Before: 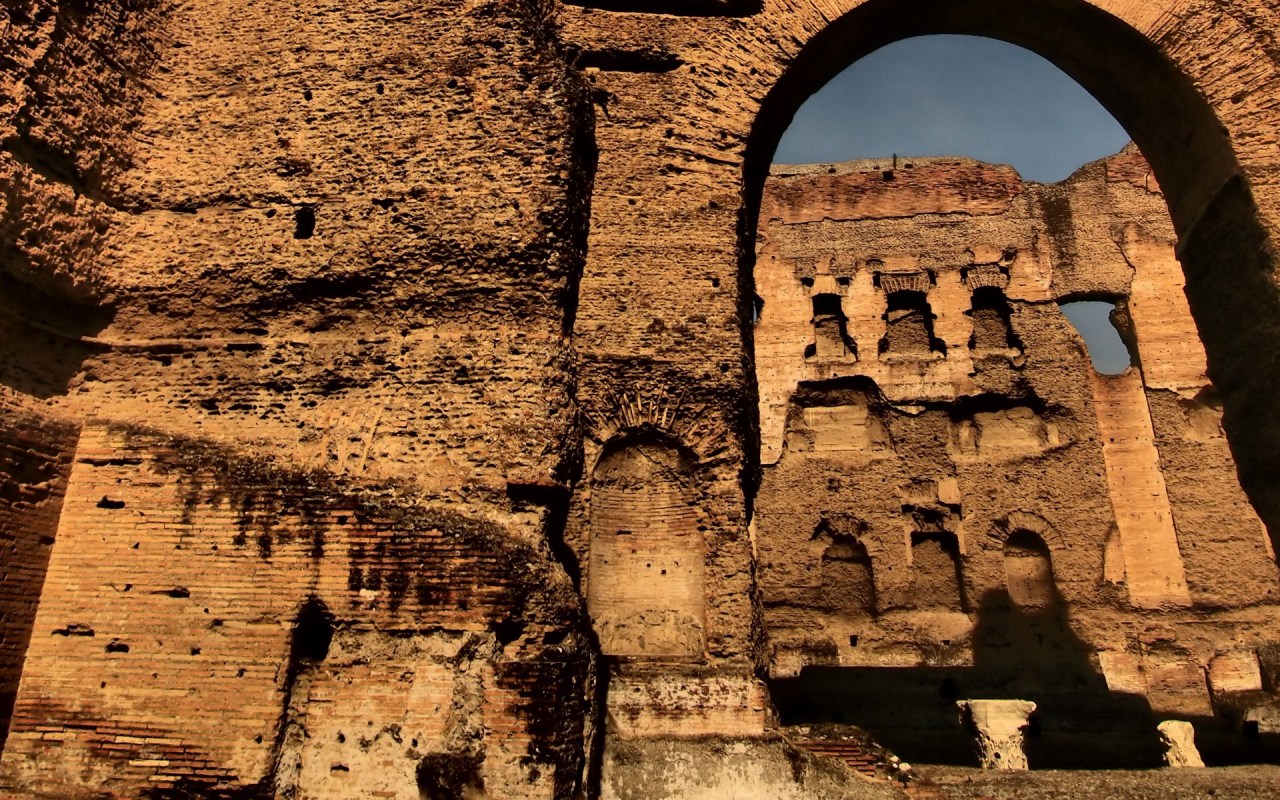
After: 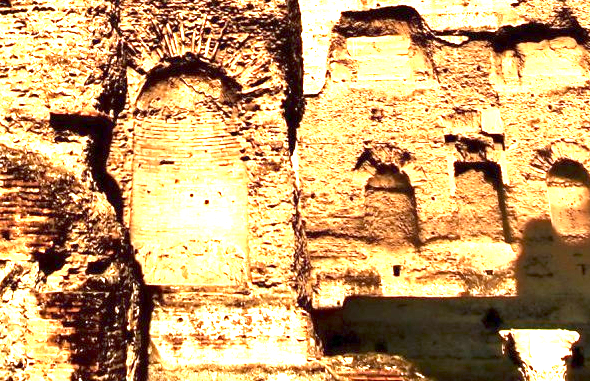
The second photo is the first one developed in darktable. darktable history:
exposure: exposure 2.902 EV, compensate exposure bias true, compensate highlight preservation false
crop: left 35.746%, top 46.303%, right 18.095%, bottom 6.019%
